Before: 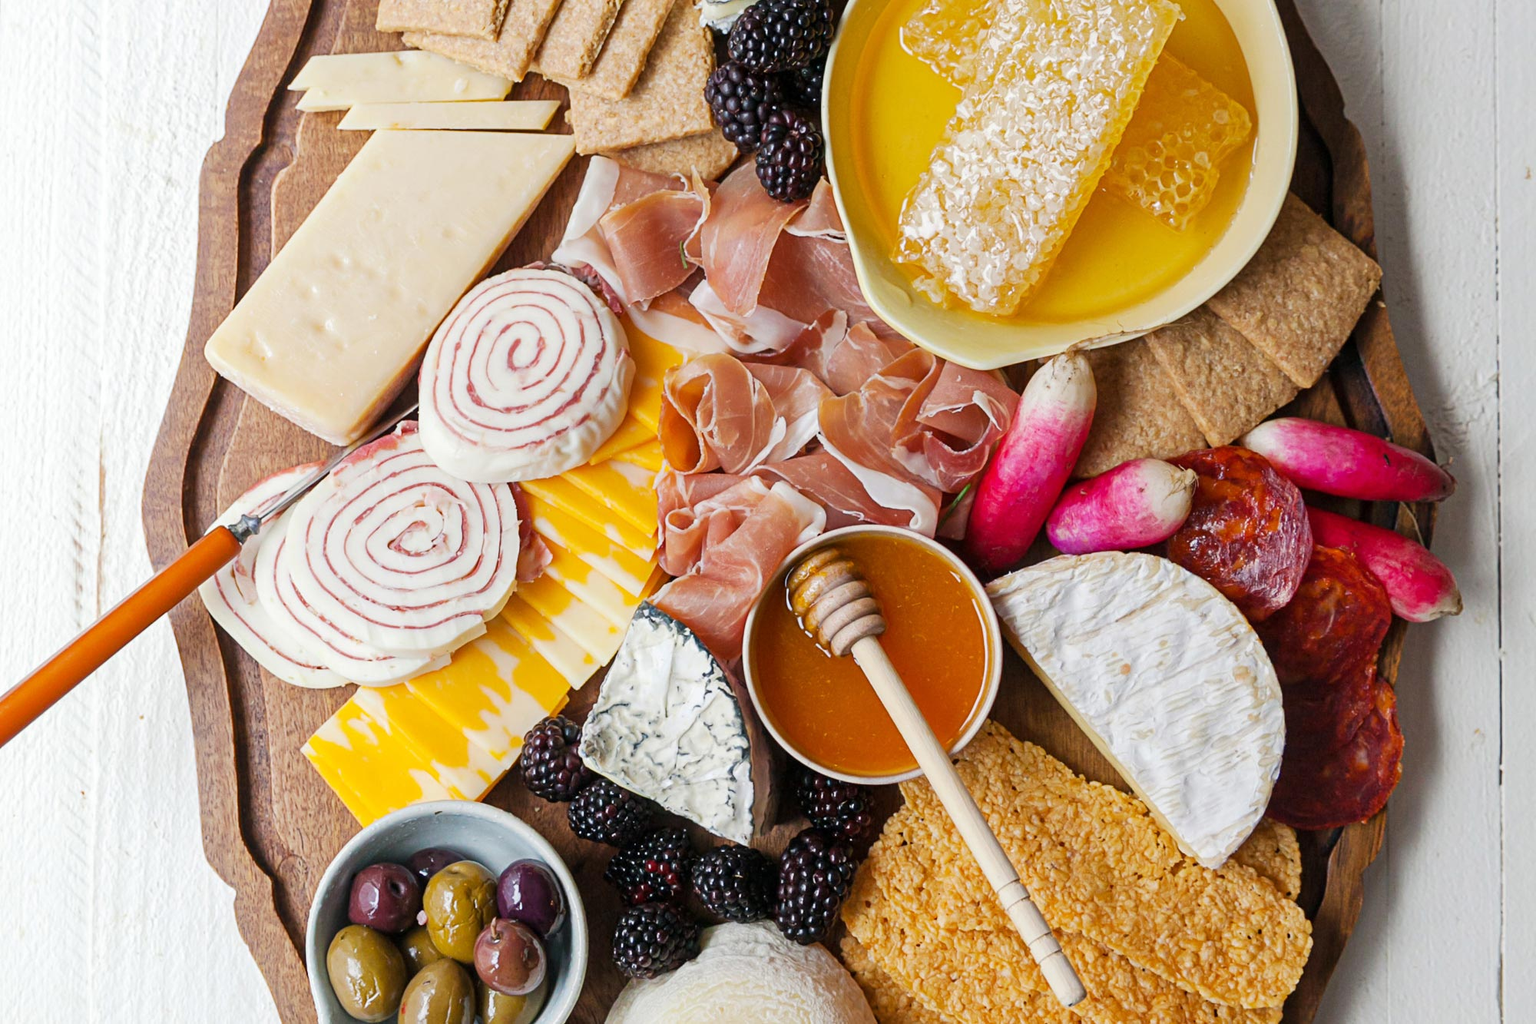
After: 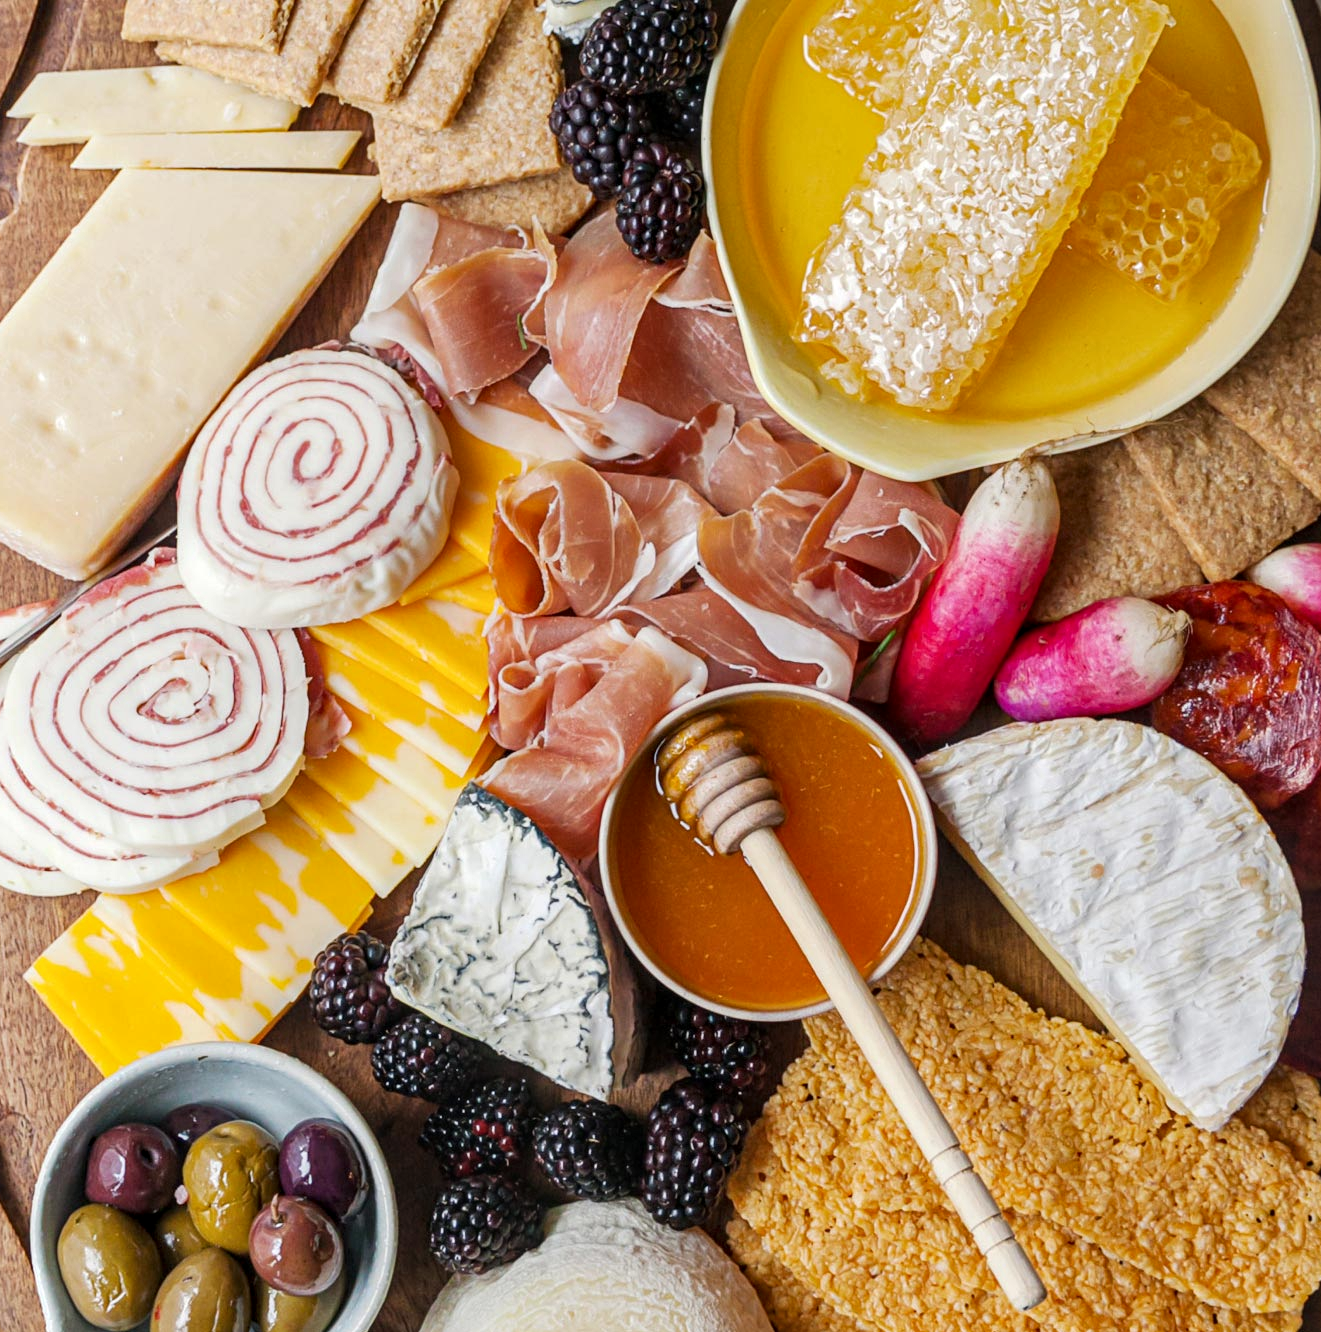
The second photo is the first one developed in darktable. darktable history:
crop and rotate: left 18.442%, right 15.508%
local contrast: on, module defaults
